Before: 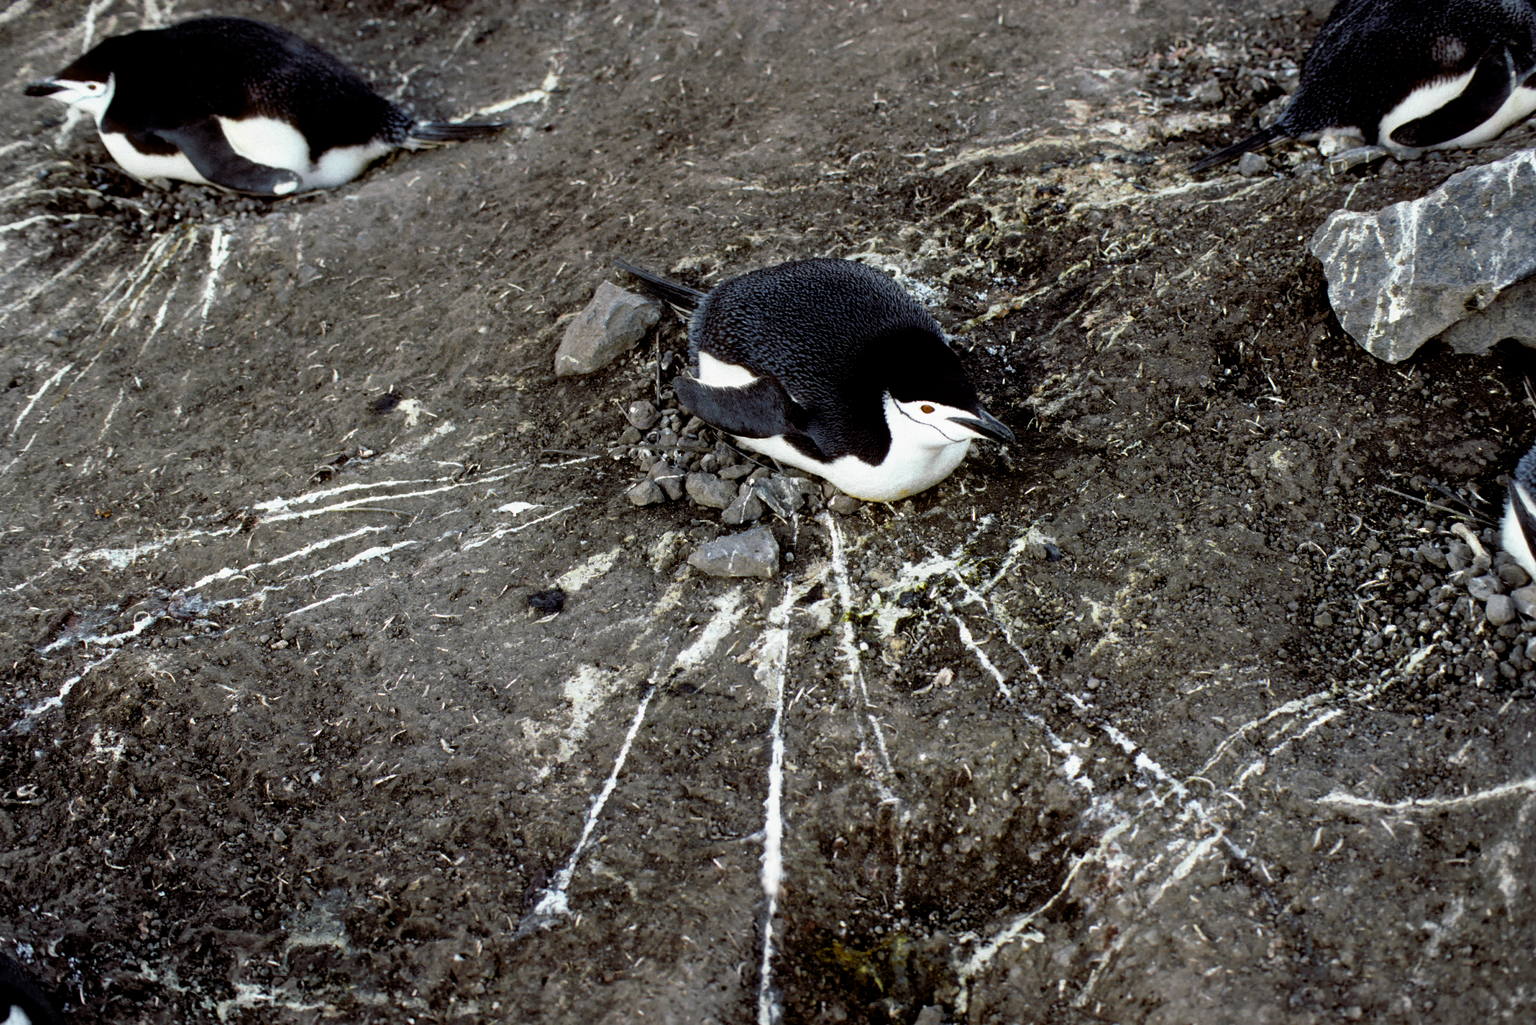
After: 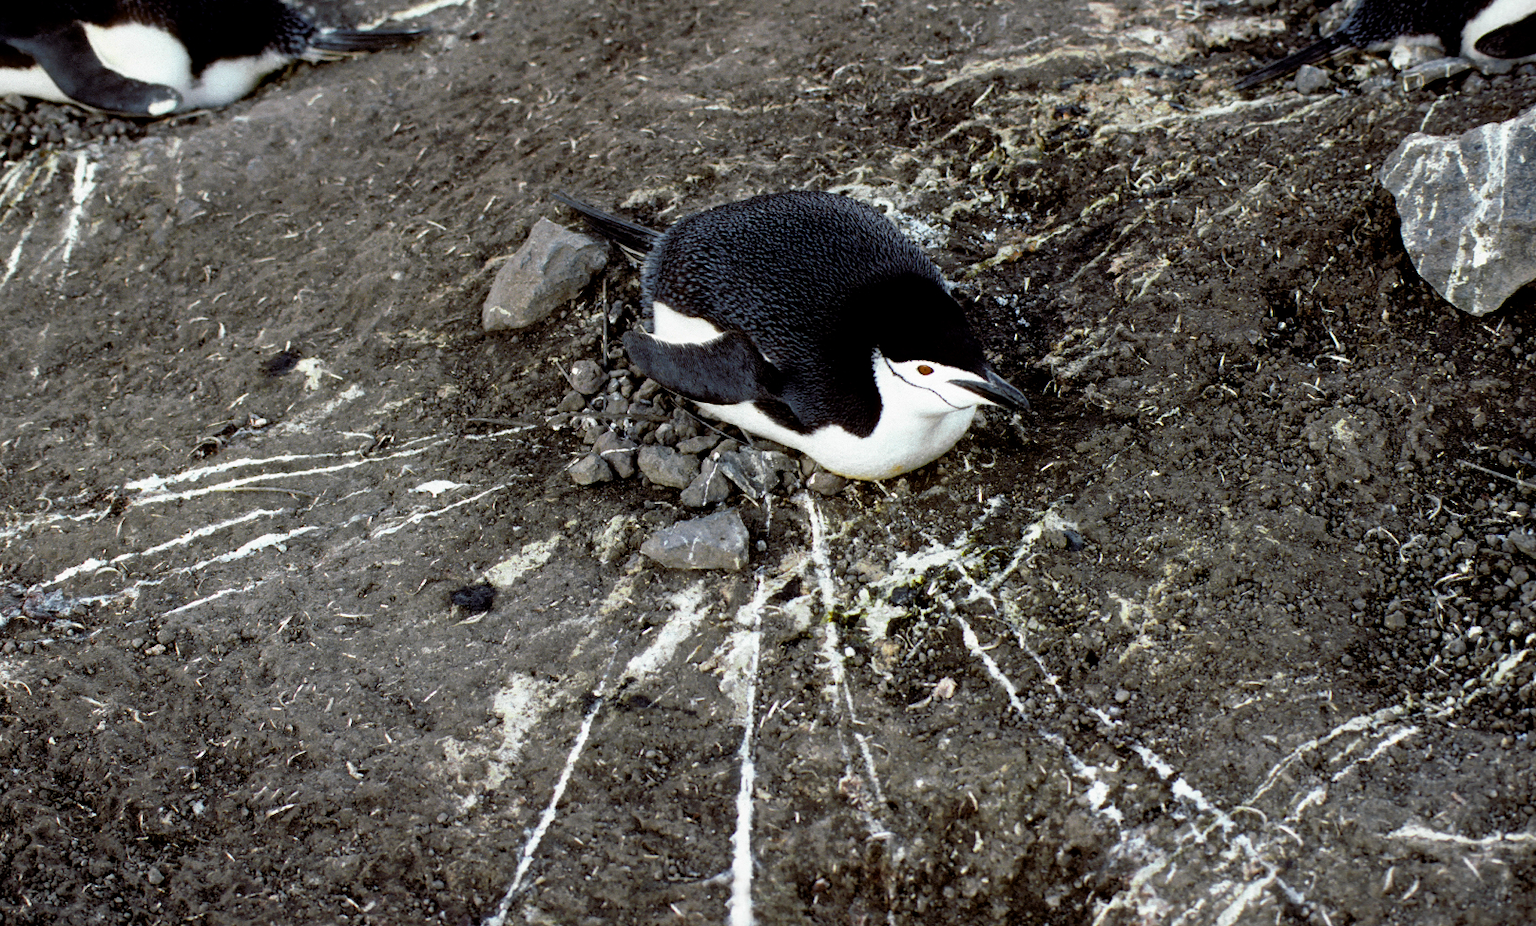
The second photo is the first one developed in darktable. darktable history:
crop and rotate: left 9.711%, top 9.677%, right 6.074%, bottom 14.179%
